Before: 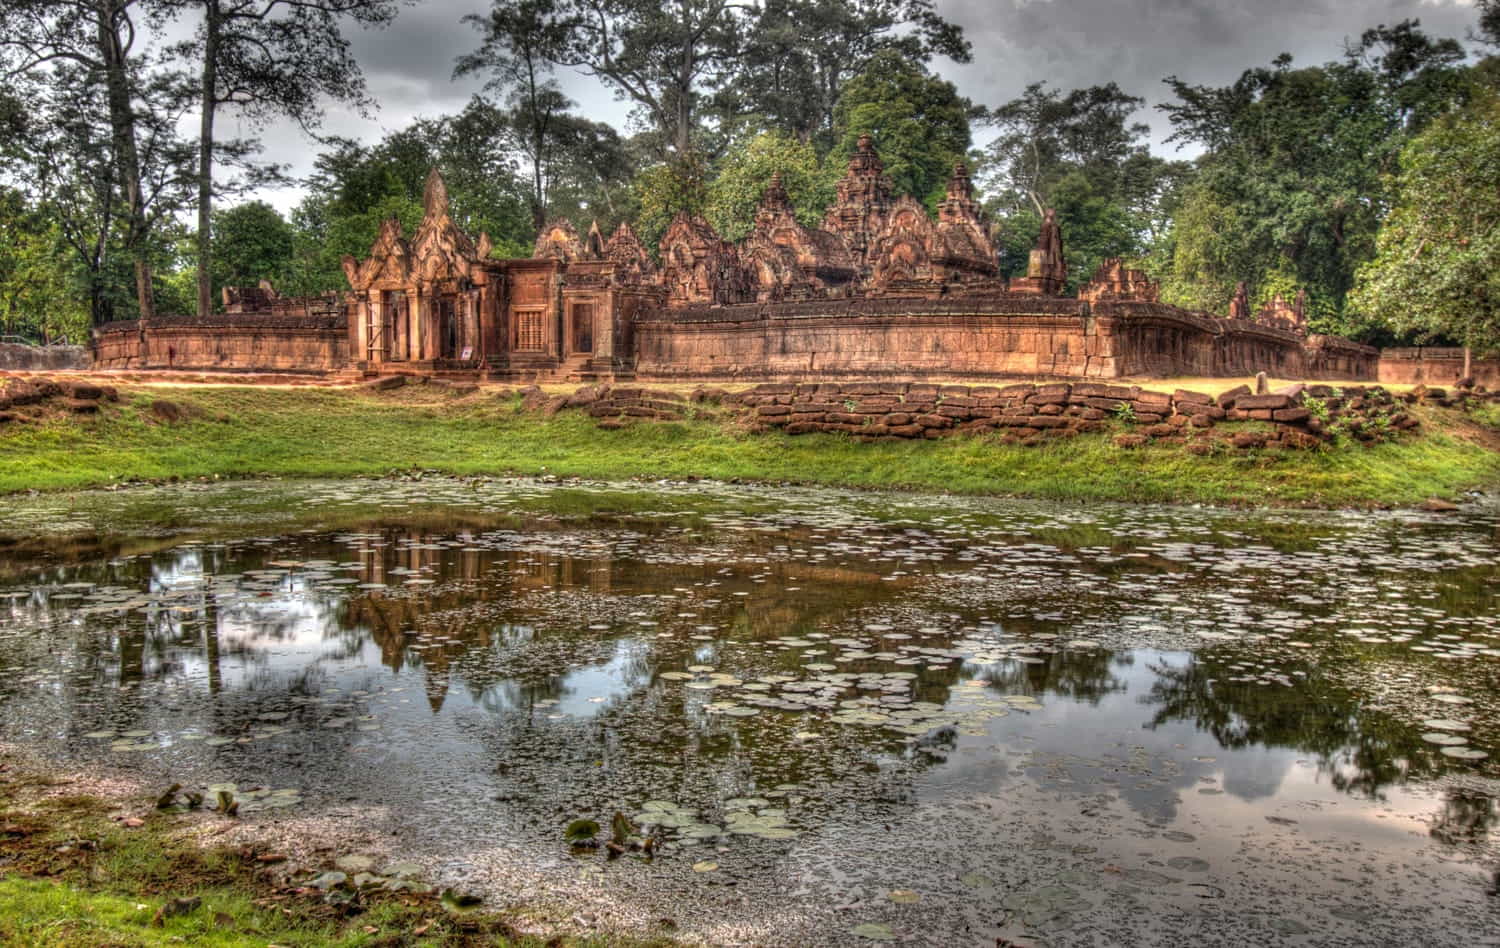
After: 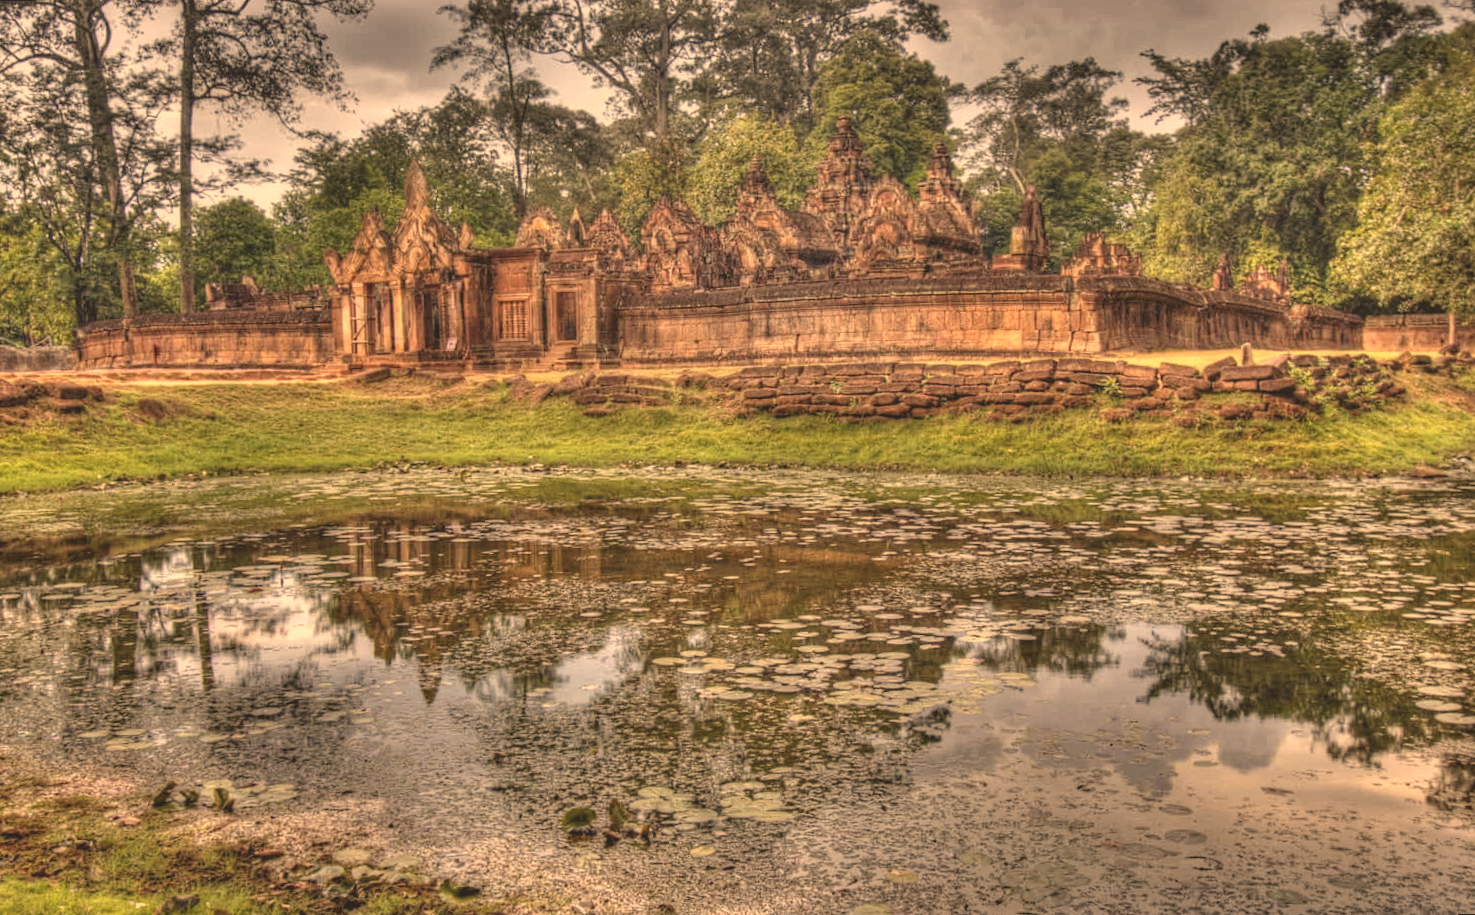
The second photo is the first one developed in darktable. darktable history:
color balance rgb: perceptual saturation grading › global saturation -27.94%, hue shift -2.27°, contrast -21.26%
color correction: highlights a* 15, highlights b* 31.55
color balance: lift [1.01, 1, 1, 1], gamma [1.097, 1, 1, 1], gain [0.85, 1, 1, 1]
exposure: black level correction 0, exposure 0.5 EV, compensate exposure bias true, compensate highlight preservation false
haze removal: compatibility mode true, adaptive false
local contrast: on, module defaults
rotate and perspective: rotation -1.42°, crop left 0.016, crop right 0.984, crop top 0.035, crop bottom 0.965
